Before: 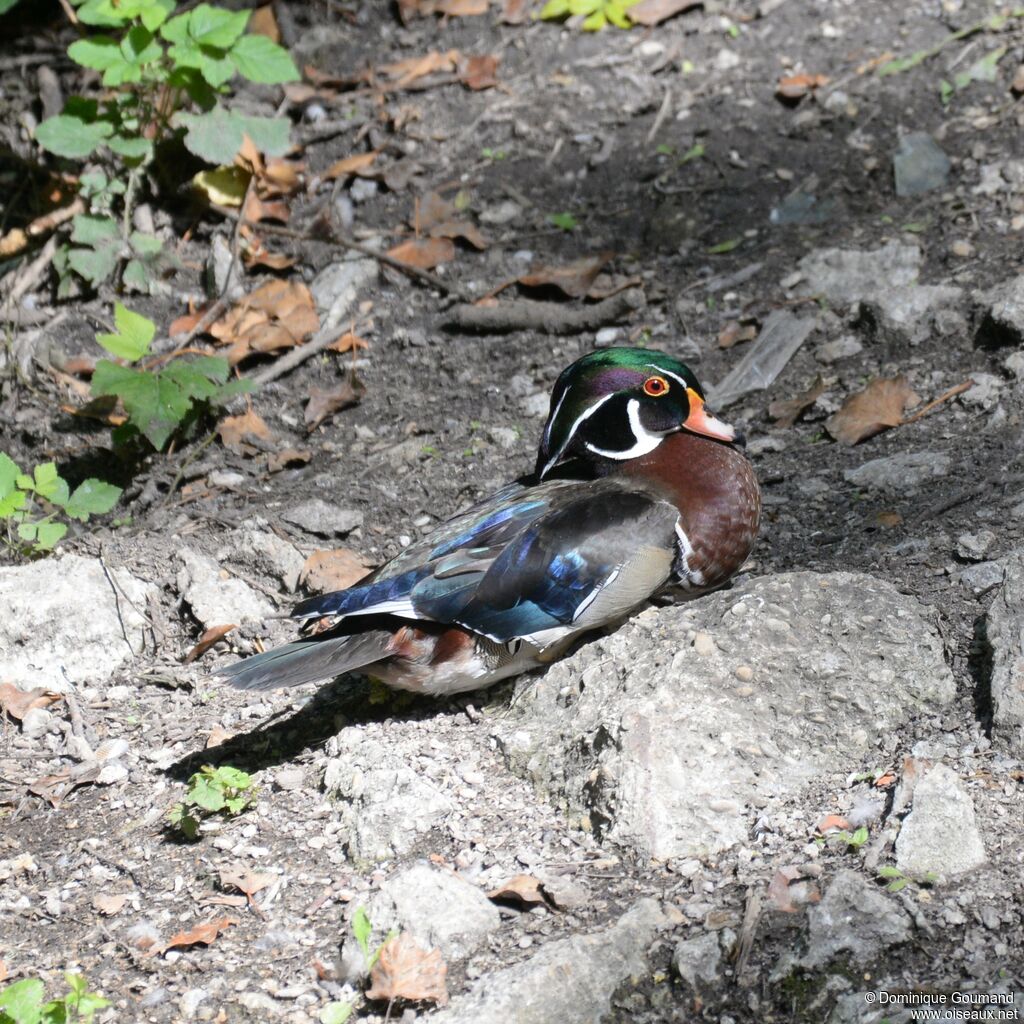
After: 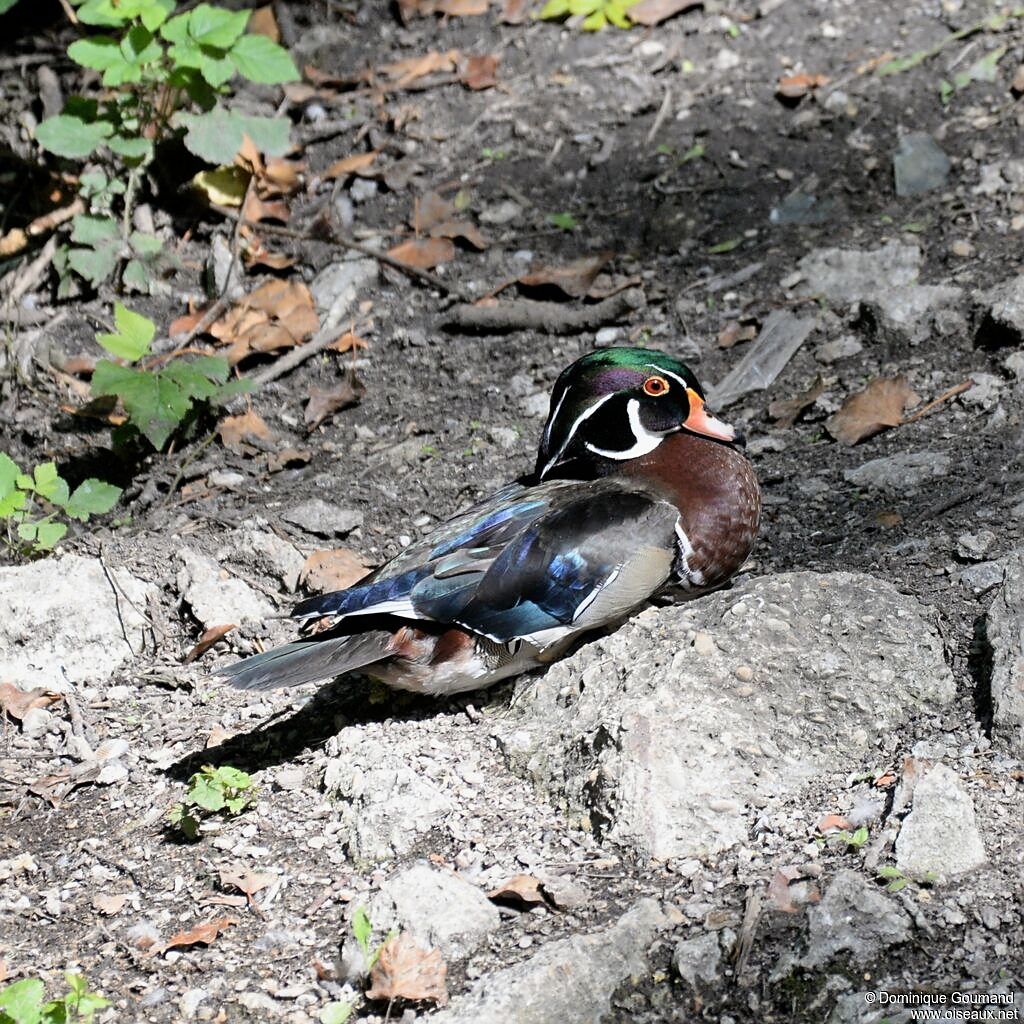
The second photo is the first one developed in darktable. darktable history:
filmic rgb: black relative exposure -12.86 EV, white relative exposure 2.82 EV, target black luminance 0%, hardness 8.52, latitude 71.07%, contrast 1.133, shadows ↔ highlights balance -1.19%
sharpen: radius 1.909, amount 0.413, threshold 1.257
shadows and highlights: low approximation 0.01, soften with gaussian
